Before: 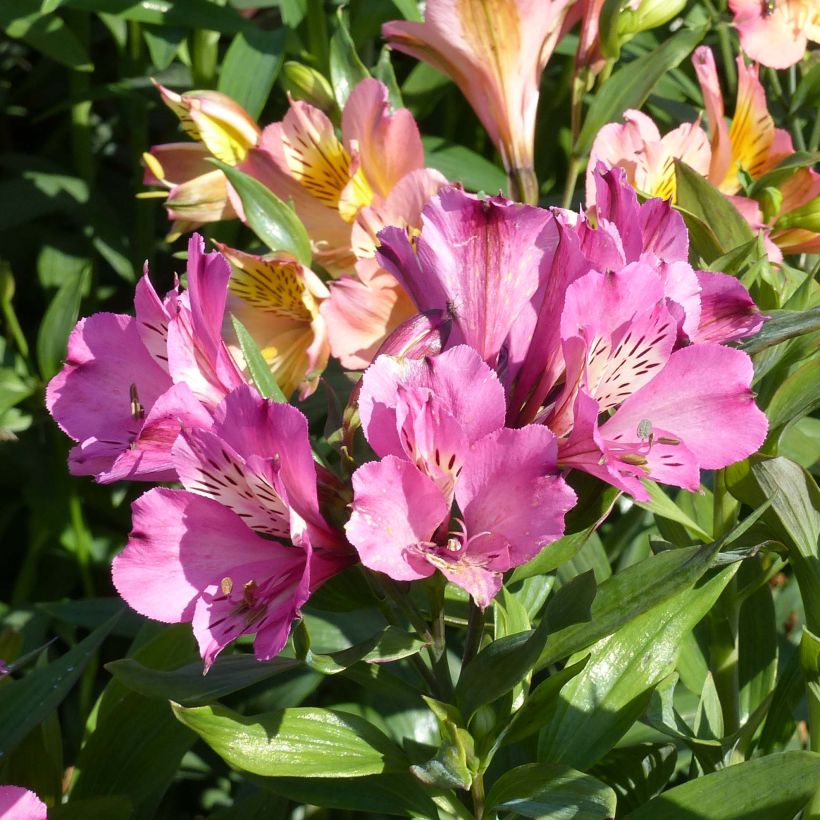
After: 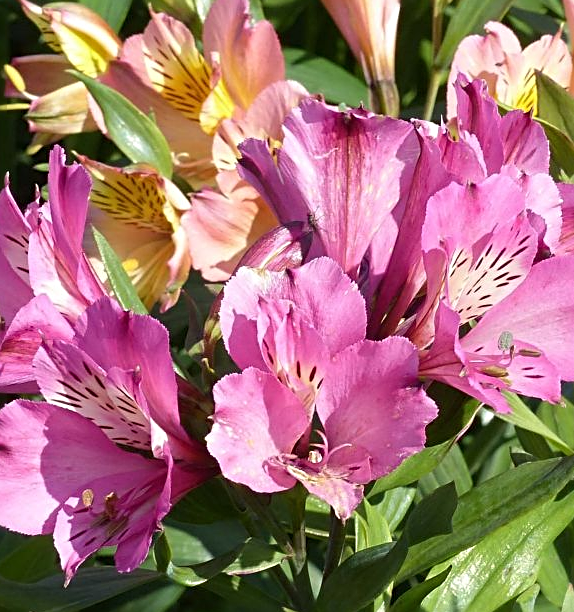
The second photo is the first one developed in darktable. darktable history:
crop and rotate: left 17.072%, top 10.733%, right 12.866%, bottom 14.624%
sharpen: radius 2.757
